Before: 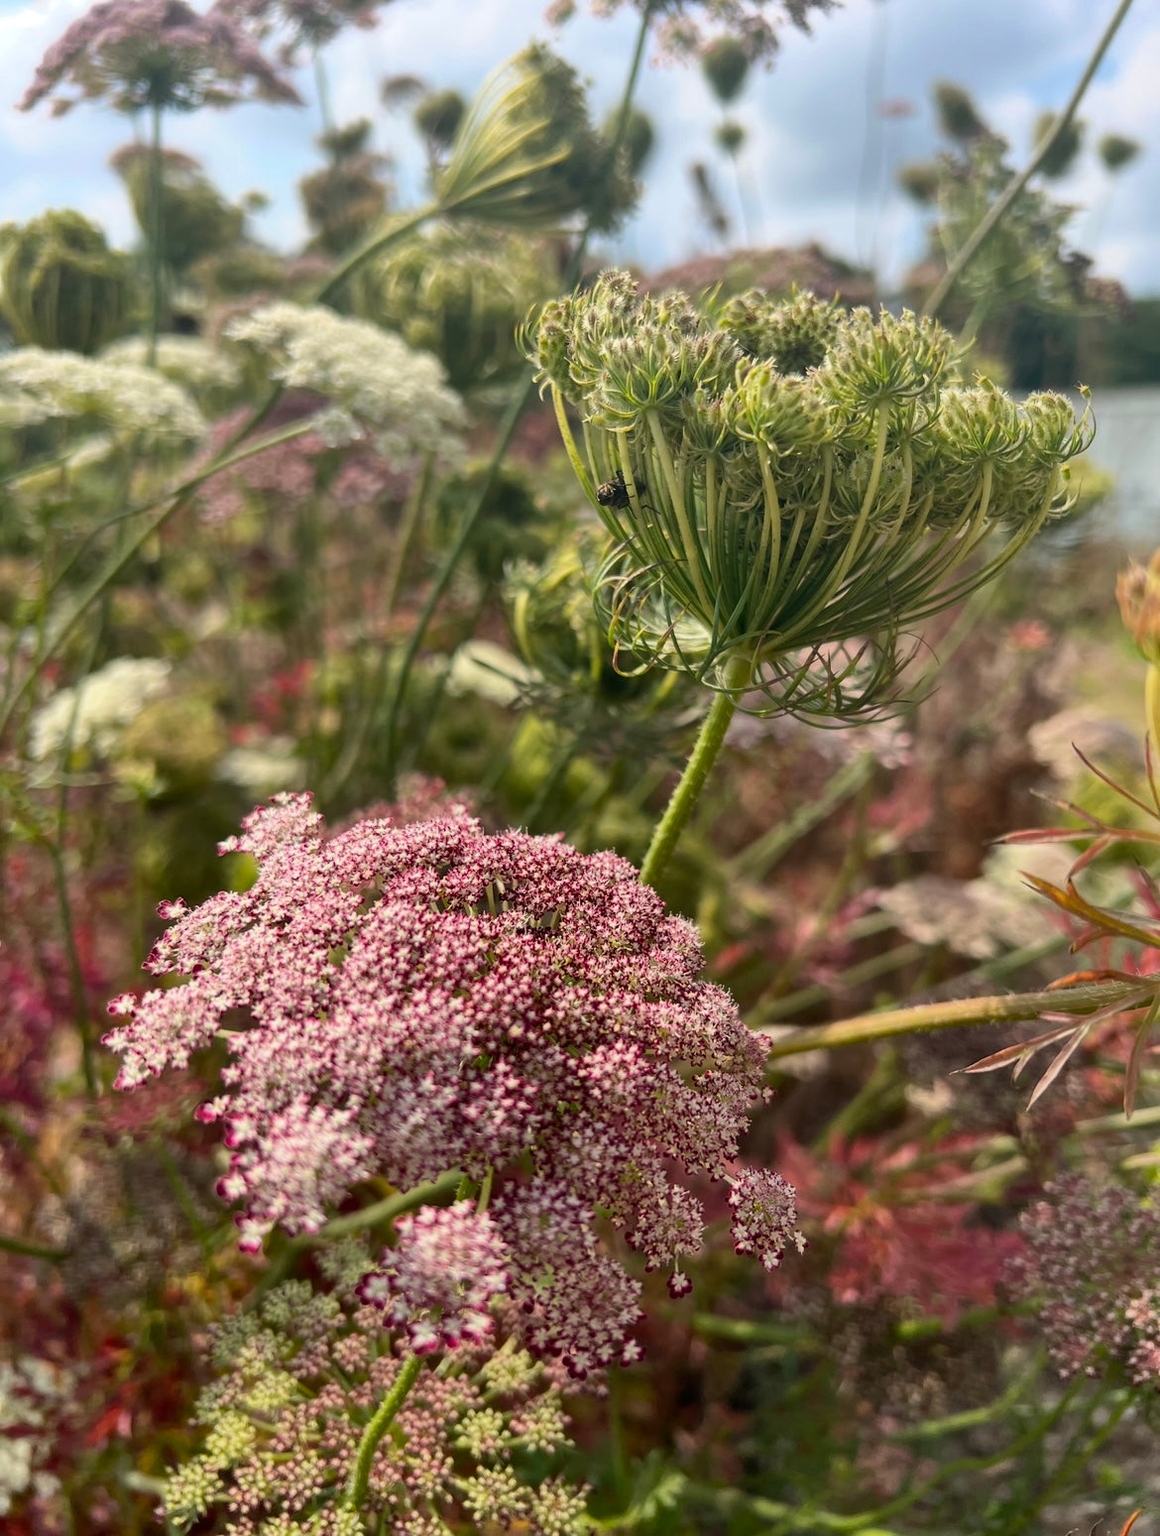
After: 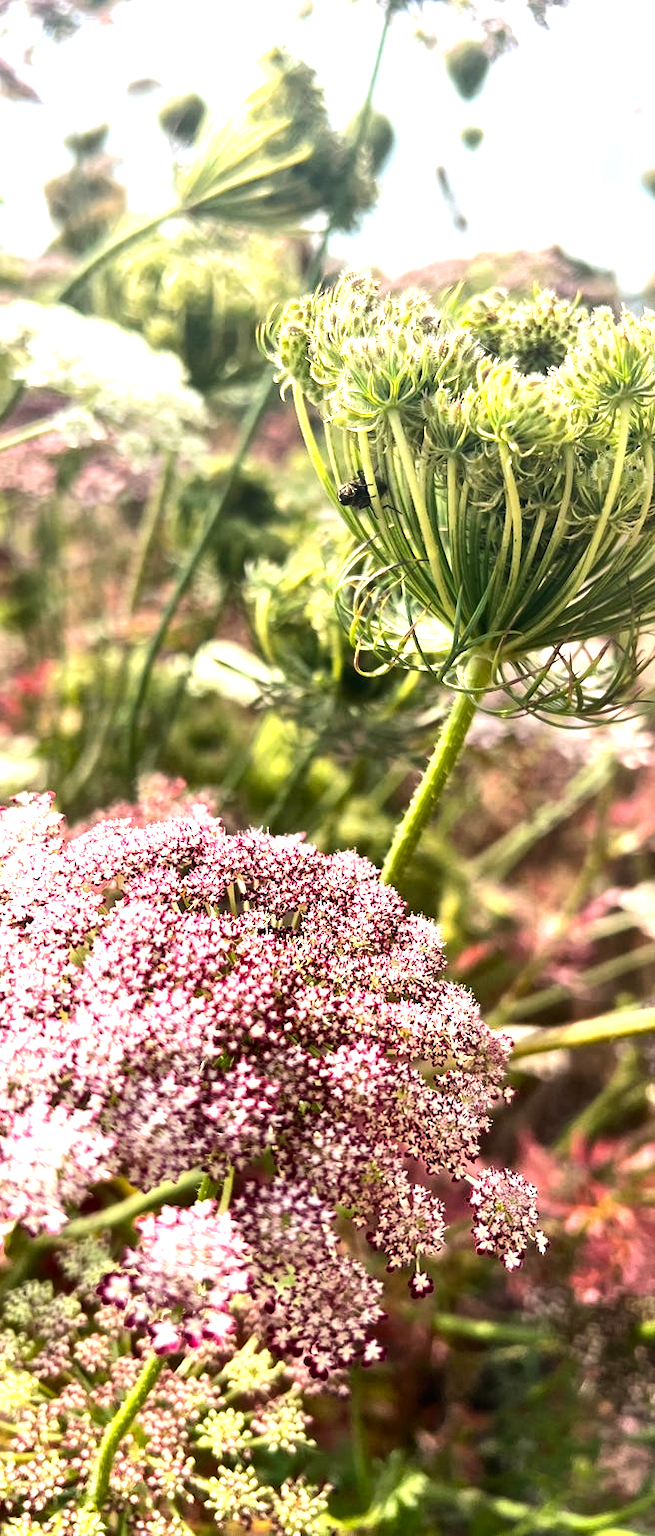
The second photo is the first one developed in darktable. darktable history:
crop and rotate: left 22.361%, right 21.143%
contrast brightness saturation: contrast 0.076, saturation 0.016
tone equalizer: -8 EV -0.726 EV, -7 EV -0.682 EV, -6 EV -0.613 EV, -5 EV -0.379 EV, -3 EV 0.375 EV, -2 EV 0.6 EV, -1 EV 0.691 EV, +0 EV 0.735 EV, edges refinement/feathering 500, mask exposure compensation -1.57 EV, preserve details no
exposure: exposure 1 EV, compensate highlight preservation false
